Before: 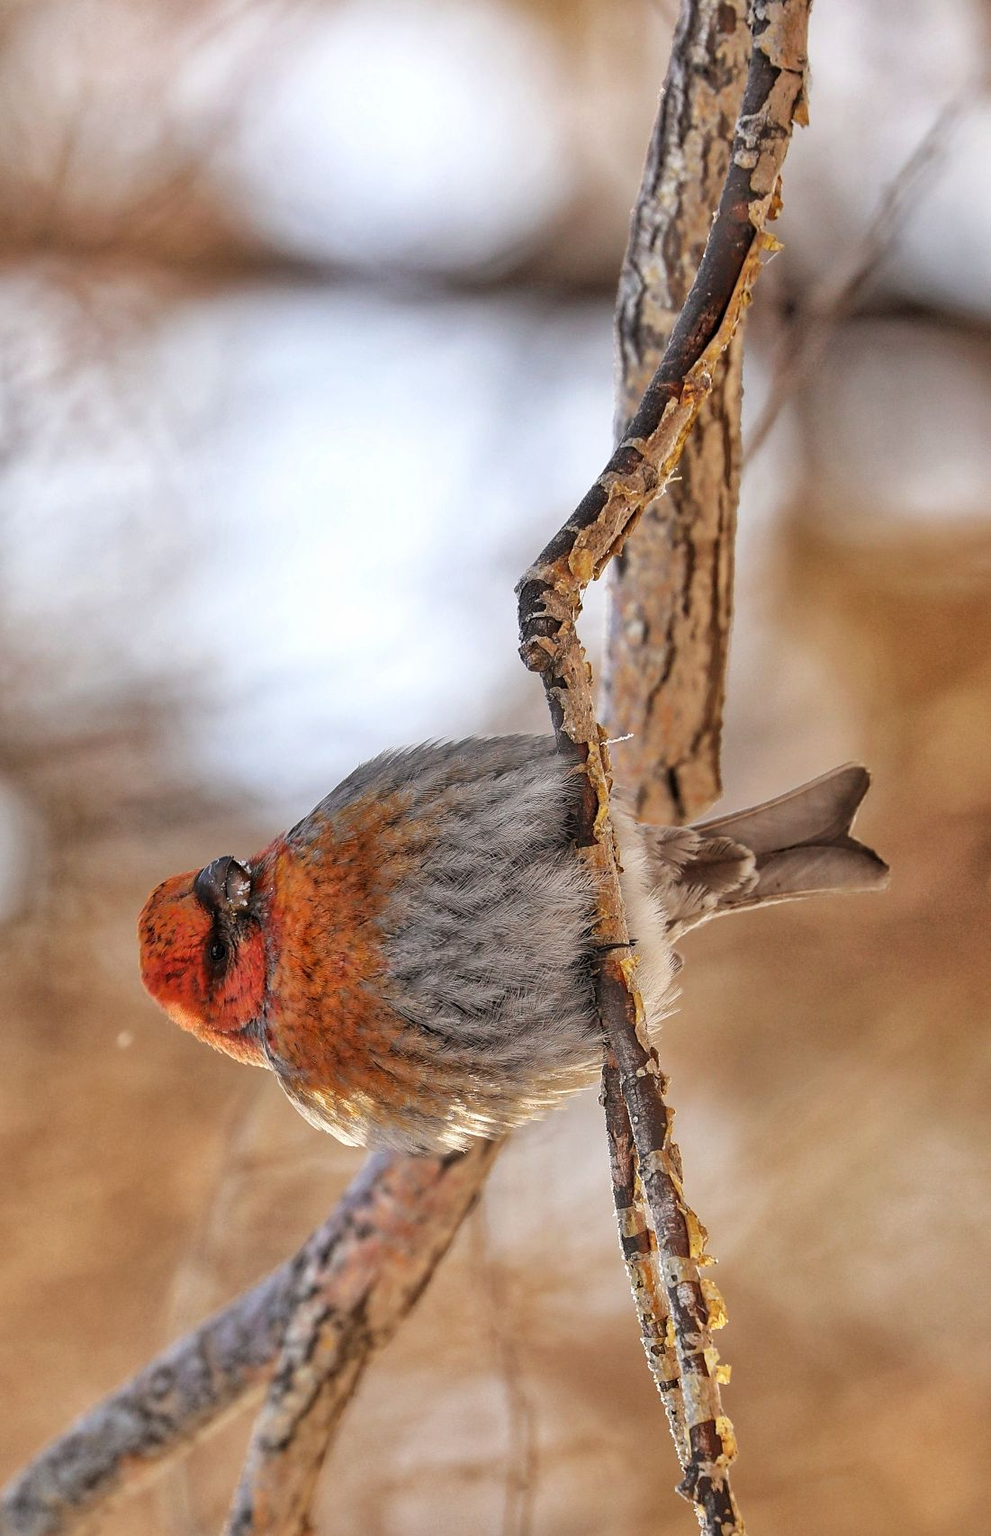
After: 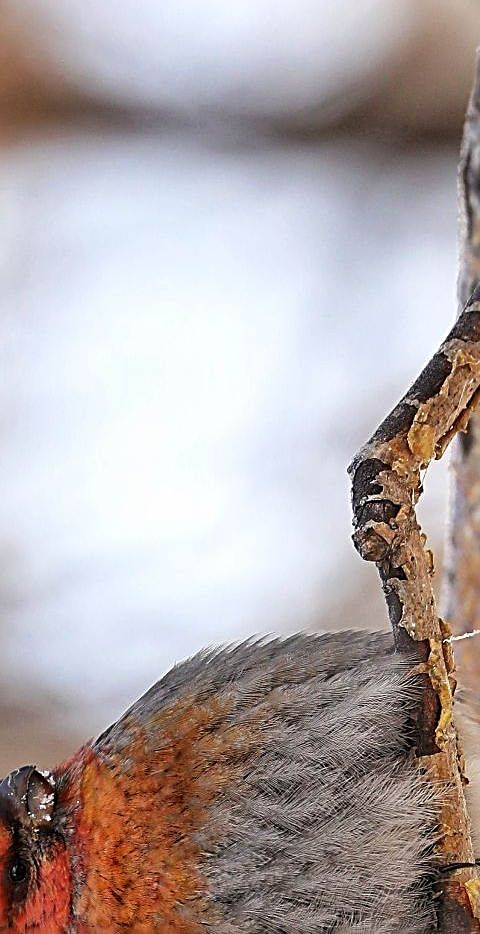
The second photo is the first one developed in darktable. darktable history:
sharpen: radius 2.647, amount 0.677
crop: left 20.412%, top 10.859%, right 35.909%, bottom 34.375%
tone equalizer: mask exposure compensation -0.513 EV
